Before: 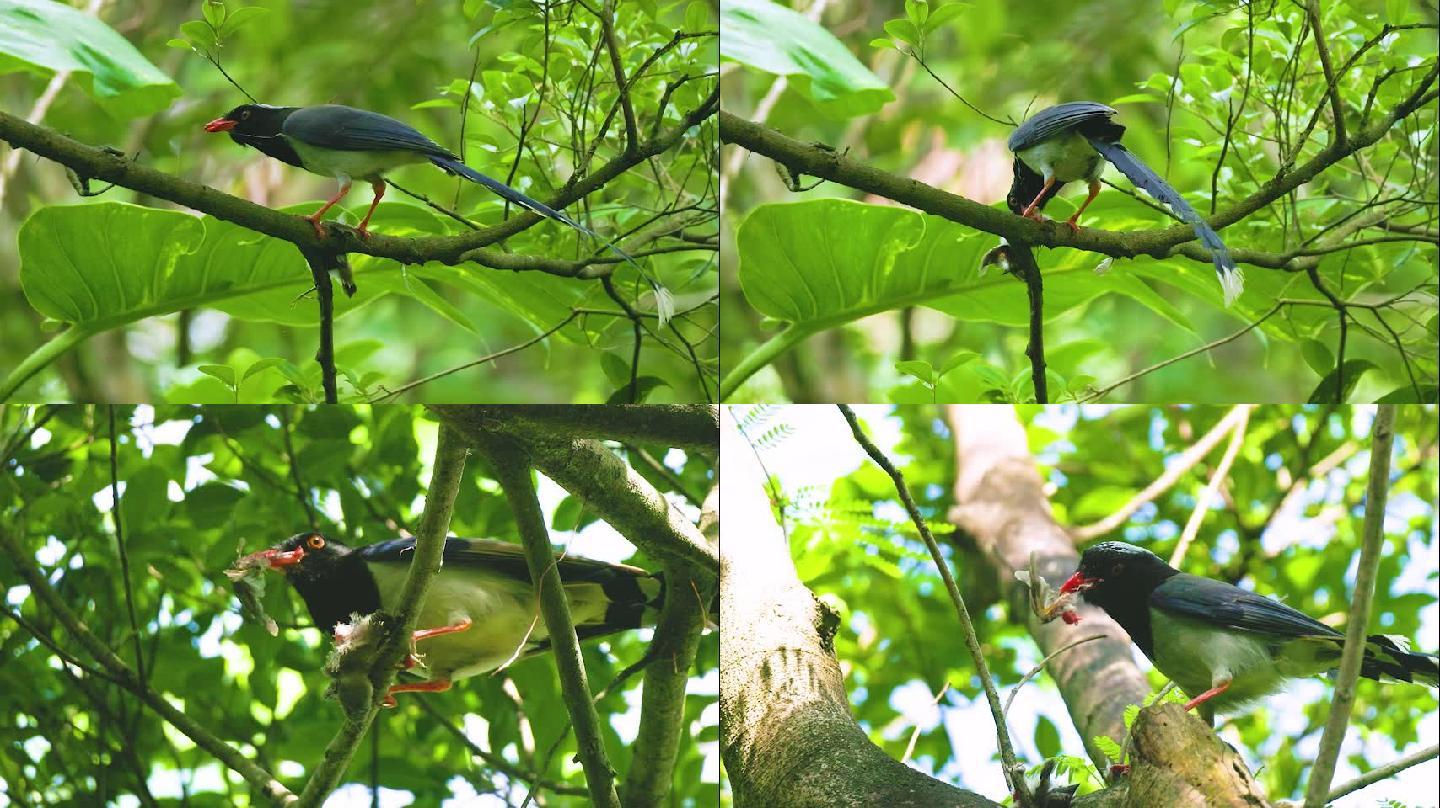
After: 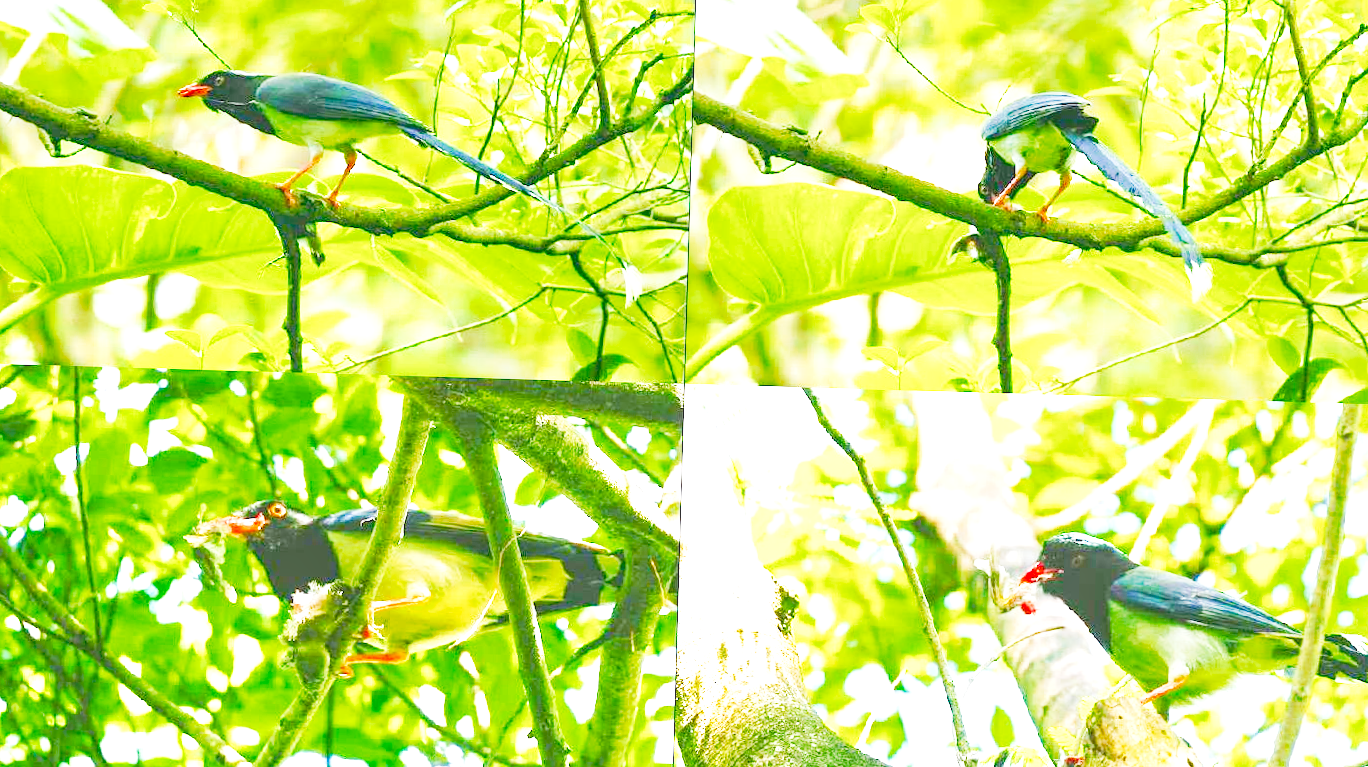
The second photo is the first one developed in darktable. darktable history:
crop and rotate: angle -1.69°
local contrast: on, module defaults
color balance rgb: perceptual saturation grading › global saturation 35%, perceptual saturation grading › highlights -30%, perceptual saturation grading › shadows 35%, perceptual brilliance grading › global brilliance 3%, perceptual brilliance grading › highlights -3%, perceptual brilliance grading › shadows 3%
tone curve: curves: ch0 [(0, 0) (0.003, 0.003) (0.011, 0.013) (0.025, 0.029) (0.044, 0.052) (0.069, 0.081) (0.1, 0.116) (0.136, 0.158) (0.177, 0.207) (0.224, 0.268) (0.277, 0.373) (0.335, 0.465) (0.399, 0.565) (0.468, 0.674) (0.543, 0.79) (0.623, 0.853) (0.709, 0.918) (0.801, 0.956) (0.898, 0.977) (1, 1)], preserve colors none
exposure: black level correction 0, exposure 1.5 EV, compensate exposure bias true, compensate highlight preservation false
tone equalizer: -8 EV 0.25 EV, -7 EV 0.417 EV, -6 EV 0.417 EV, -5 EV 0.25 EV, -3 EV -0.25 EV, -2 EV -0.417 EV, -1 EV -0.417 EV, +0 EV -0.25 EV, edges refinement/feathering 500, mask exposure compensation -1.57 EV, preserve details guided filter
